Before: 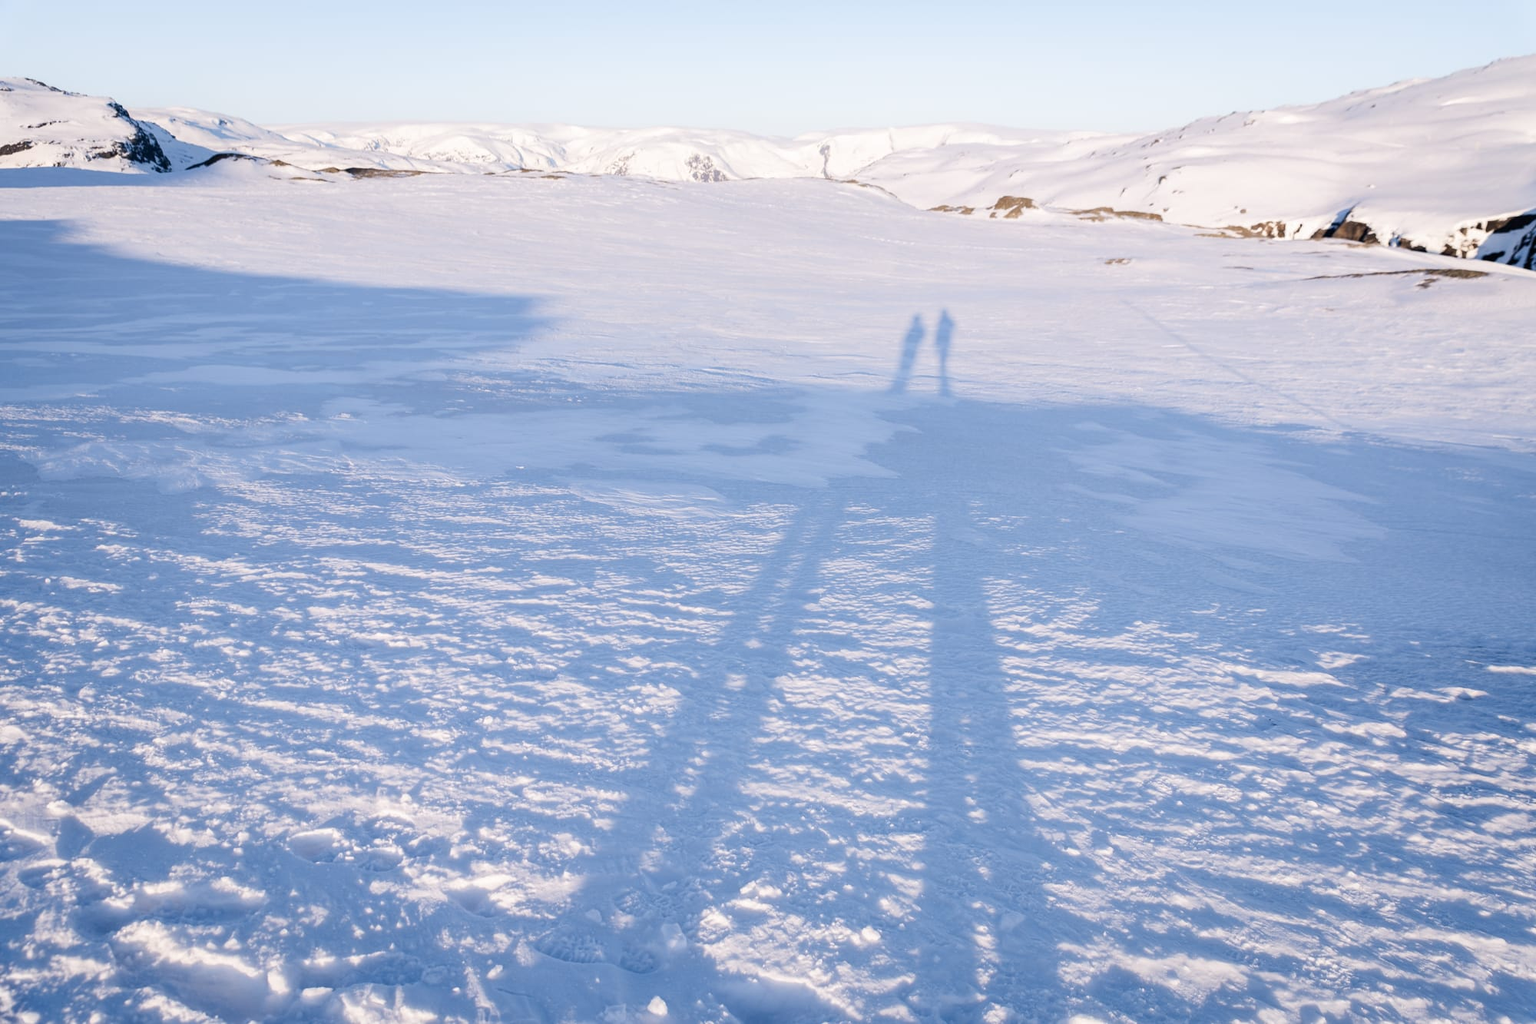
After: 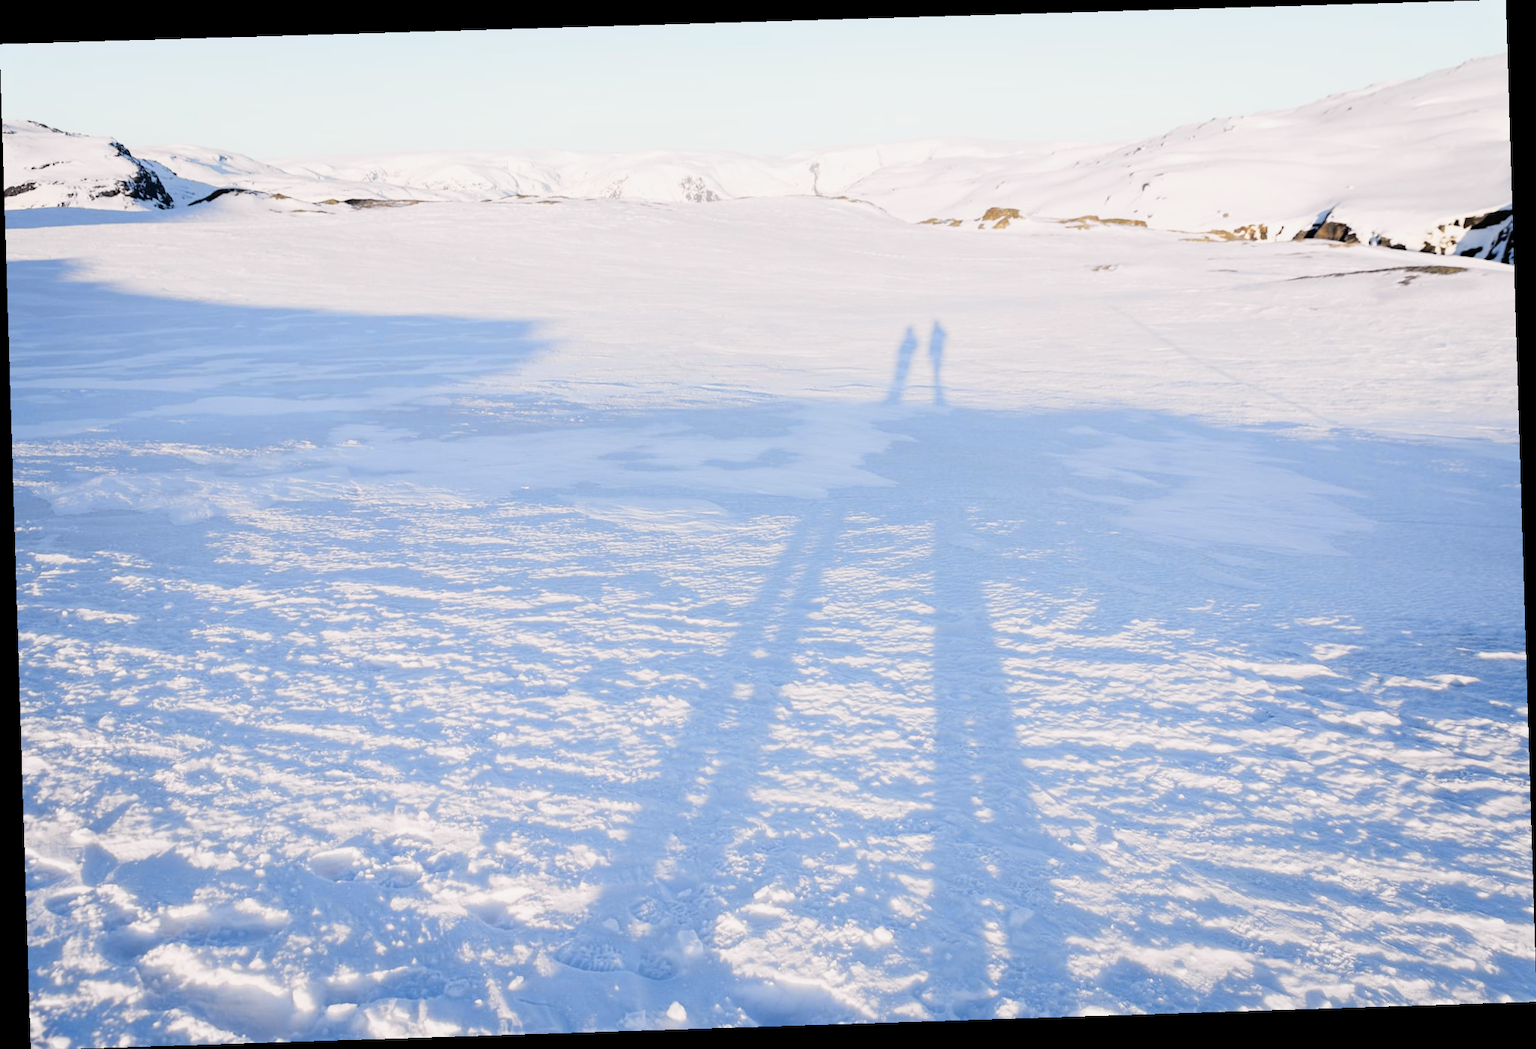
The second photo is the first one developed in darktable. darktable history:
rotate and perspective: rotation -1.77°, lens shift (horizontal) 0.004, automatic cropping off
tone curve: curves: ch0 [(0, 0) (0.168, 0.142) (0.359, 0.44) (0.469, 0.544) (0.634, 0.722) (0.858, 0.903) (1, 0.968)]; ch1 [(0, 0) (0.437, 0.453) (0.472, 0.47) (0.502, 0.502) (0.54, 0.534) (0.57, 0.592) (0.618, 0.66) (0.699, 0.749) (0.859, 0.919) (1, 1)]; ch2 [(0, 0) (0.33, 0.301) (0.421, 0.443) (0.476, 0.498) (0.505, 0.503) (0.547, 0.557) (0.586, 0.634) (0.608, 0.676) (1, 1)], color space Lab, independent channels, preserve colors none
